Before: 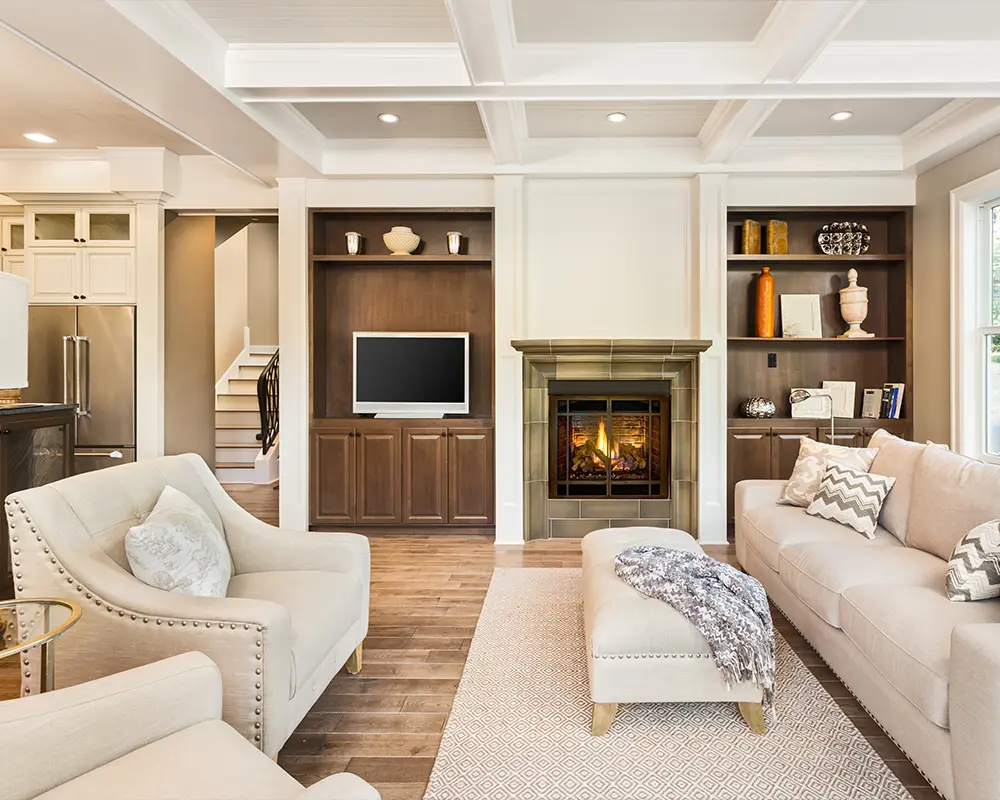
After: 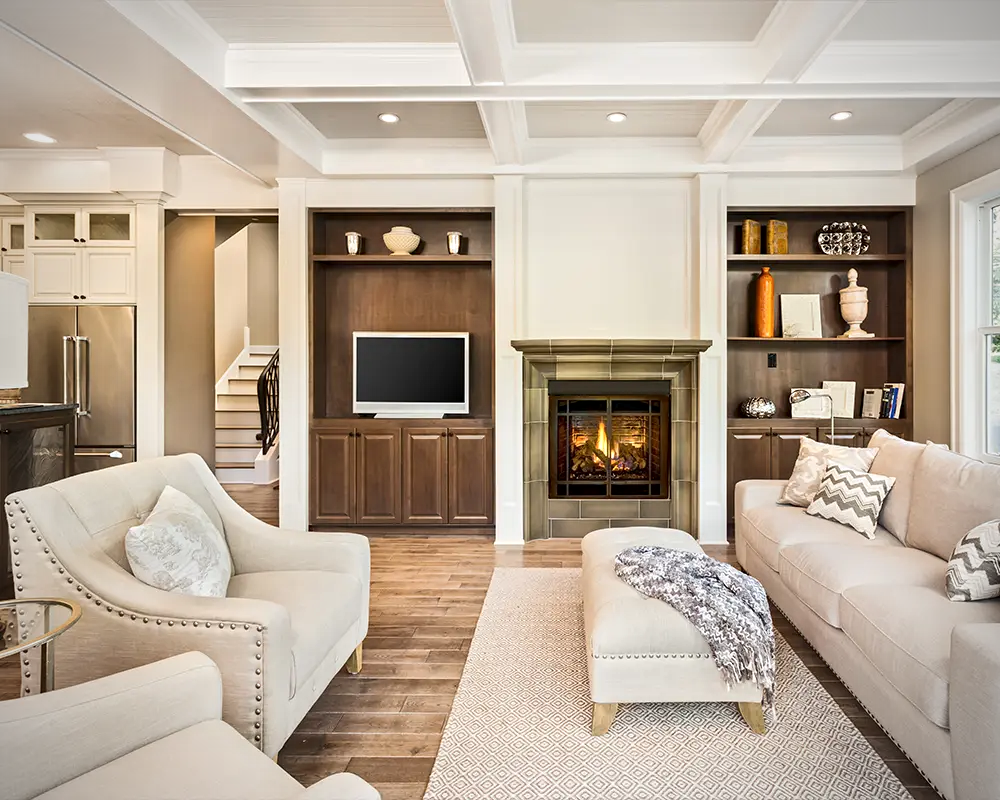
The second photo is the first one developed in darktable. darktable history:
contrast equalizer: y [[0.5, 0.501, 0.532, 0.538, 0.54, 0.541], [0.5 ×6], [0.5 ×6], [0 ×6], [0 ×6]]
contrast brightness saturation: contrast 0.07
vignetting: on, module defaults
